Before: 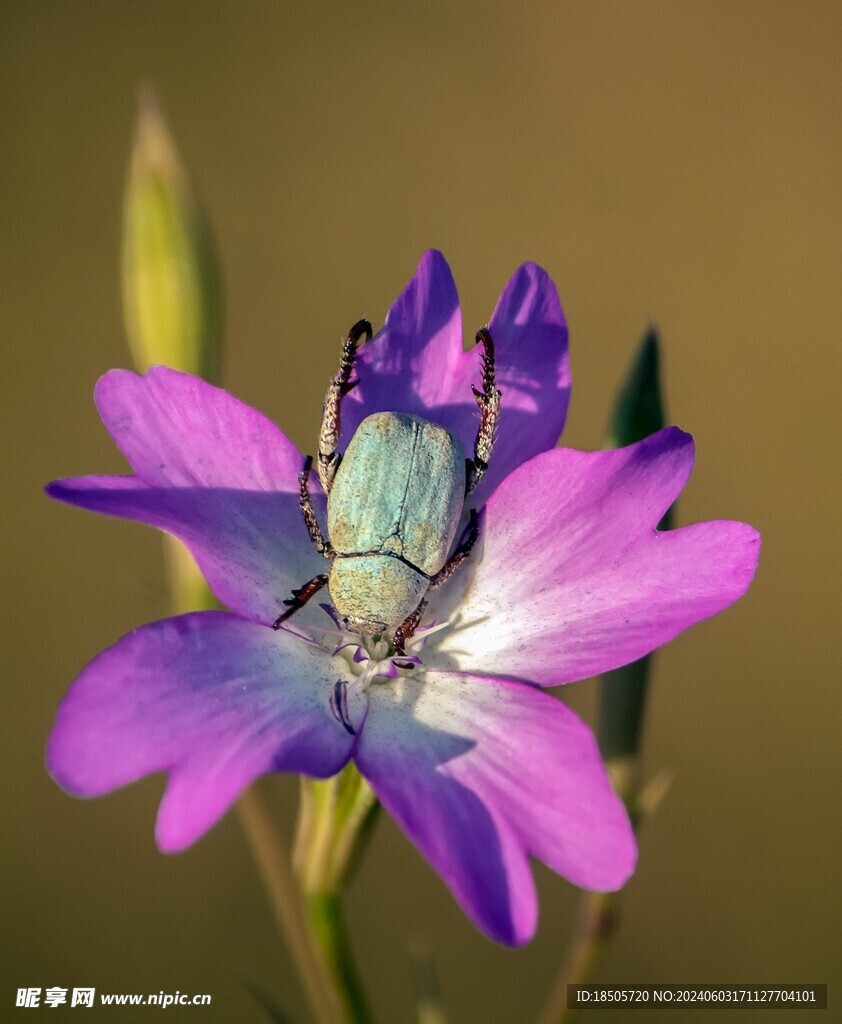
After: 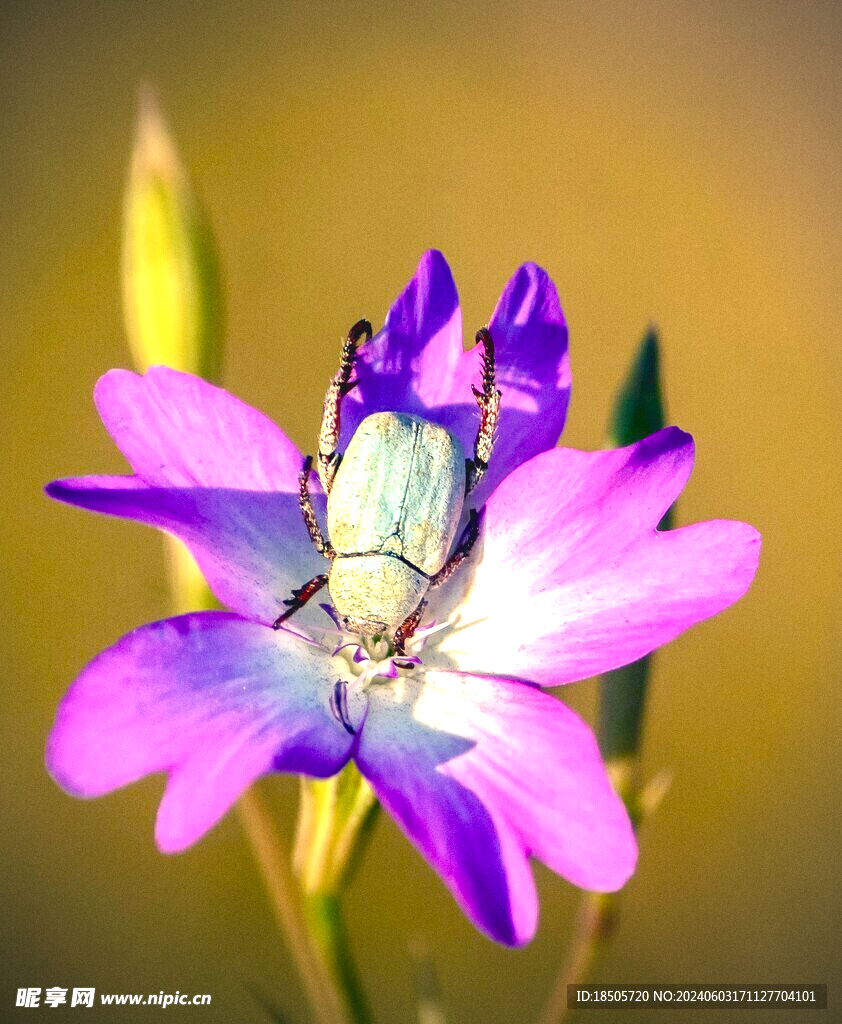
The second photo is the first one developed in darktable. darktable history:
color balance rgb: shadows lift › chroma 3%, shadows lift › hue 280.8°, power › hue 330°, highlights gain › chroma 3%, highlights gain › hue 75.6°, global offset › luminance 0.7%, perceptual saturation grading › global saturation 20%, perceptual saturation grading › highlights -25%, perceptual saturation grading › shadows 50%, global vibrance 20.33%
grain: coarseness 7.08 ISO, strength 21.67%, mid-tones bias 59.58%
exposure: black level correction 0, exposure 1.2 EV, compensate highlight preservation false
vignetting: on, module defaults
